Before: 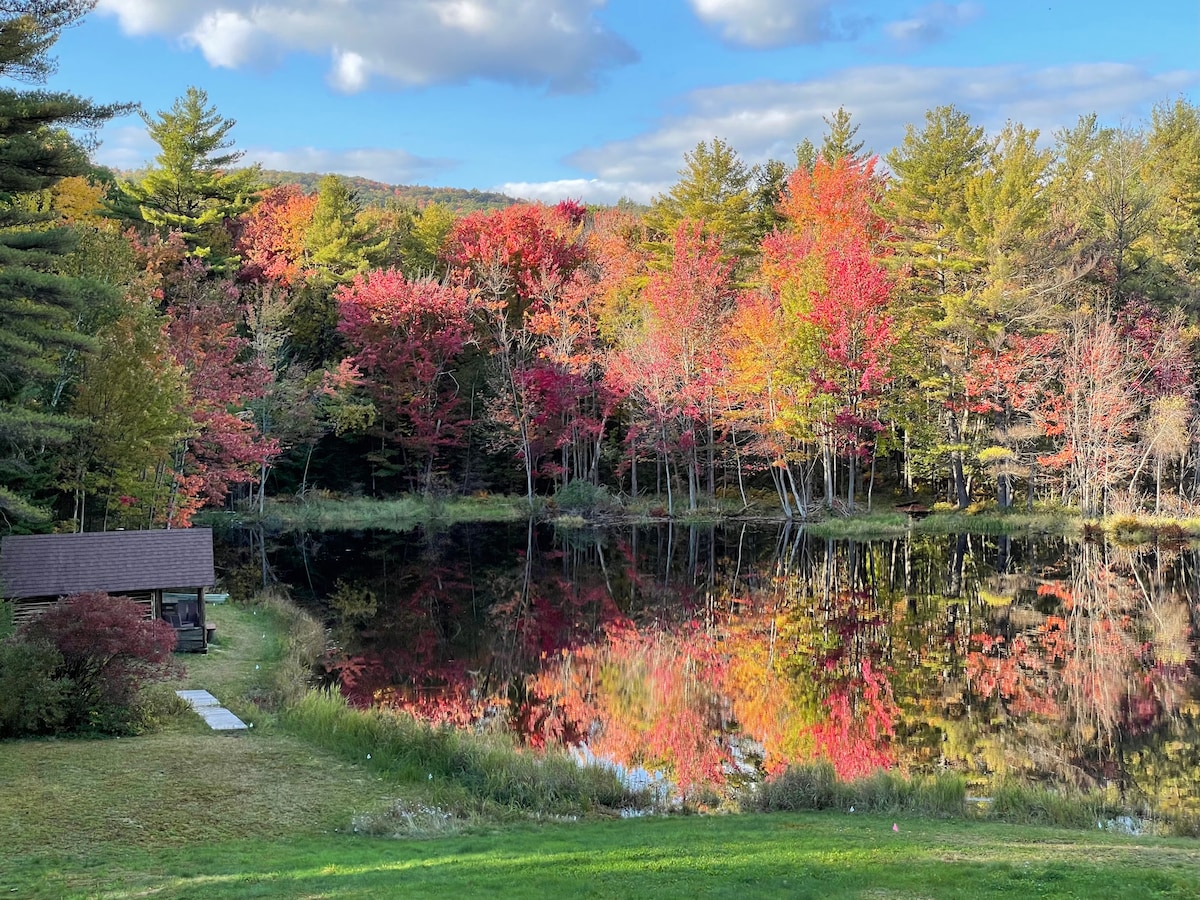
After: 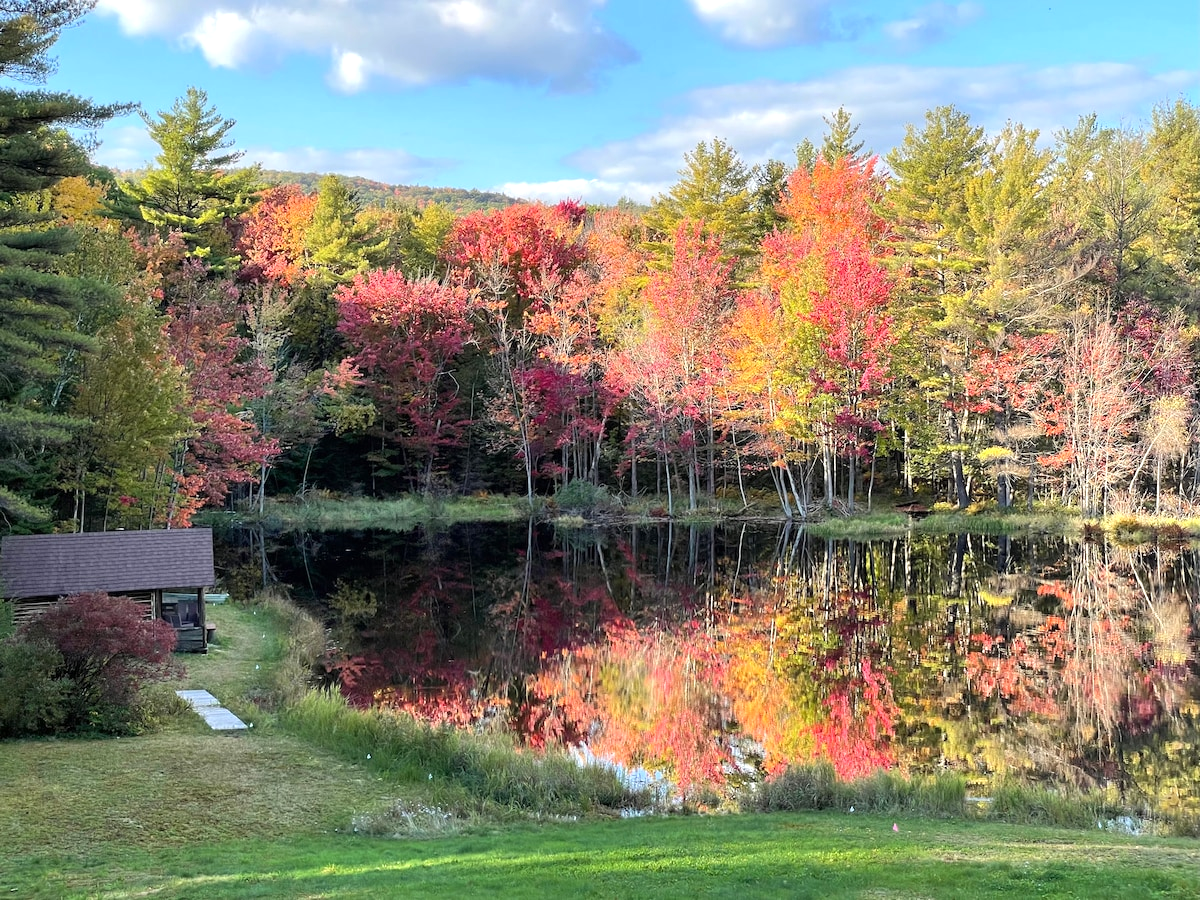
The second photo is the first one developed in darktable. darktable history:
tone equalizer: -8 EV -0.379 EV, -7 EV -0.362 EV, -6 EV -0.305 EV, -5 EV -0.21 EV, -3 EV 0.191 EV, -2 EV 0.322 EV, -1 EV 0.379 EV, +0 EV 0.413 EV, smoothing diameter 24.9%, edges refinement/feathering 8.44, preserve details guided filter
